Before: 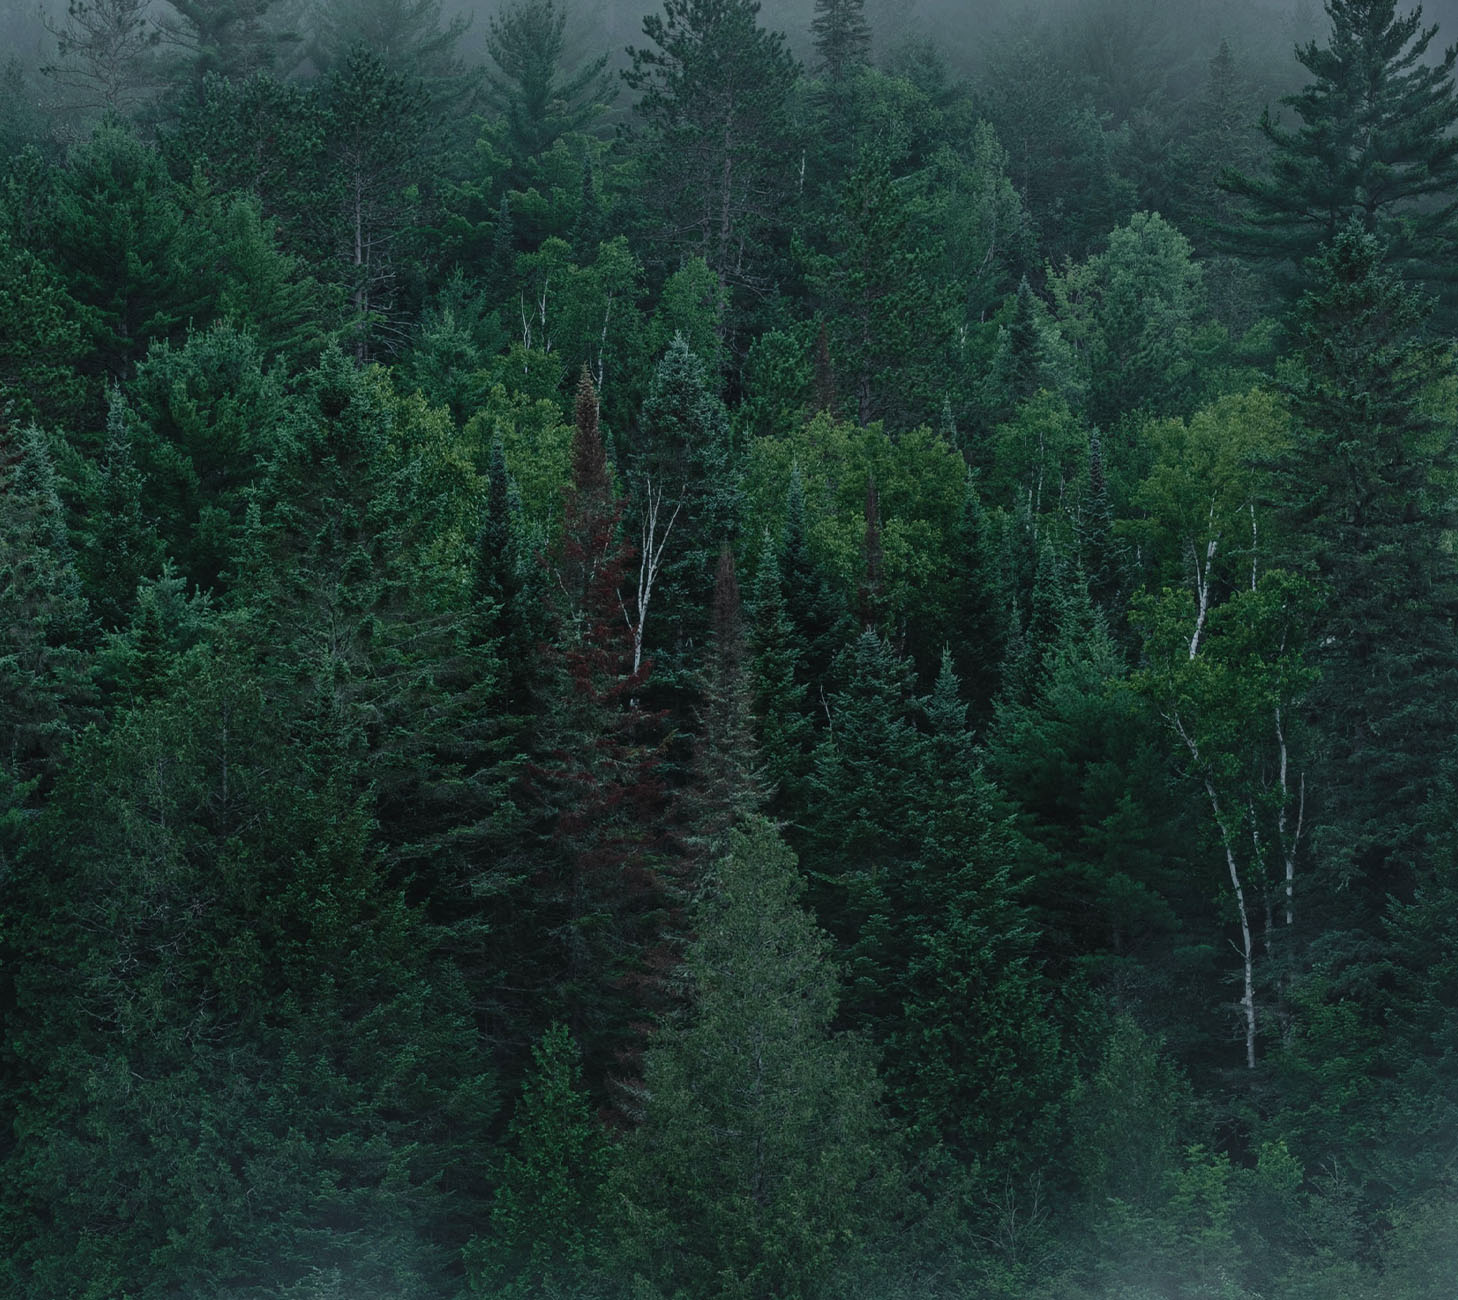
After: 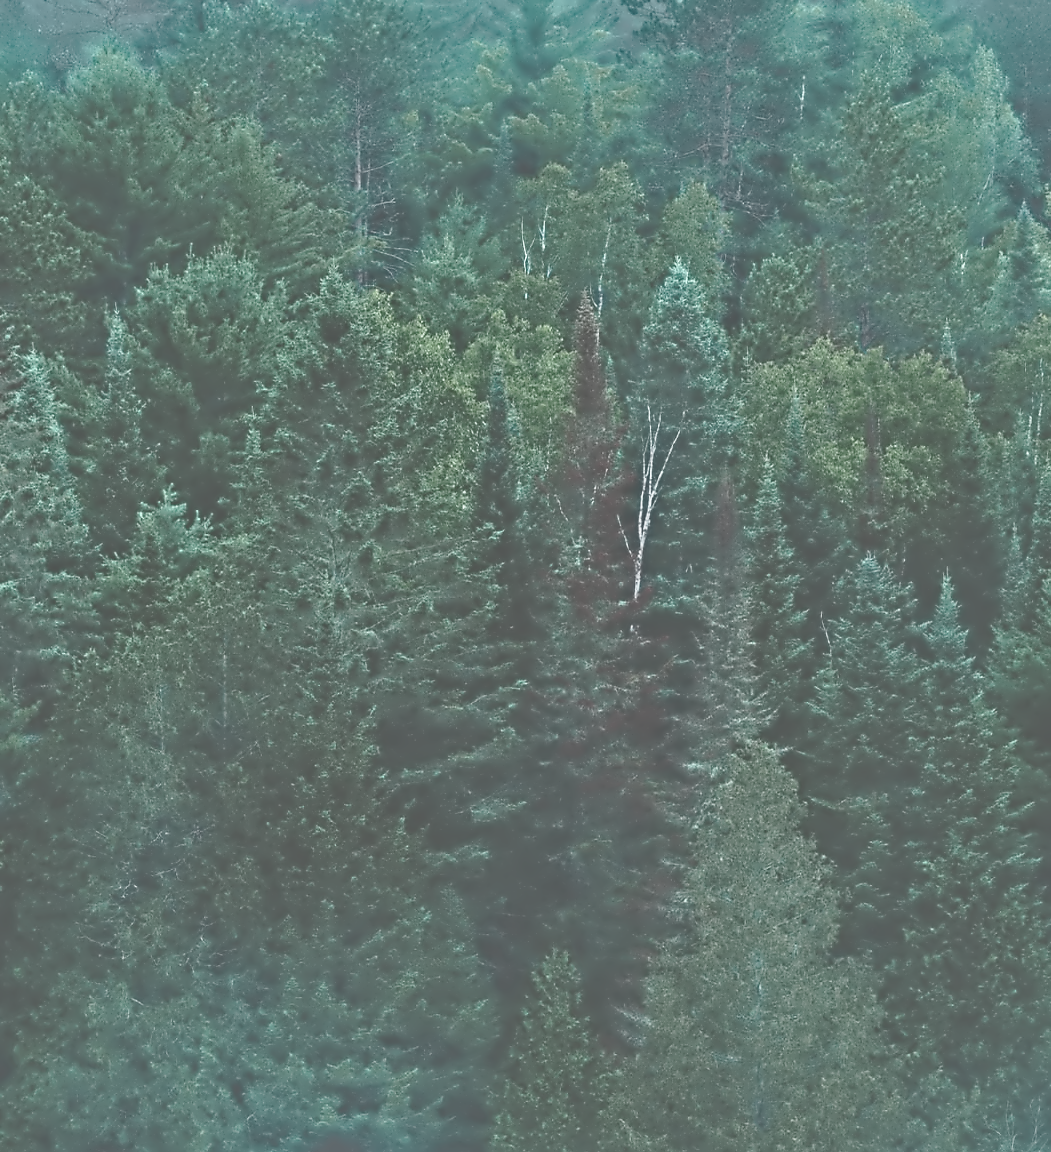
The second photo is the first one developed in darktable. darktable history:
shadows and highlights: radius 109.47, shadows 23.35, highlights -59.22, low approximation 0.01, soften with gaussian
exposure: black level correction -0.064, exposure -0.049 EV, compensate highlight preservation false
crop: top 5.744%, right 27.9%, bottom 5.621%
color zones: curves: ch0 [(0.25, 0.5) (0.423, 0.5) (0.443, 0.5) (0.521, 0.756) (0.568, 0.5) (0.576, 0.5) (0.75, 0.5)]; ch1 [(0.25, 0.5) (0.423, 0.5) (0.443, 0.5) (0.539, 0.873) (0.624, 0.565) (0.631, 0.5) (0.75, 0.5)], mix 30.98%
base curve: curves: ch0 [(0, 0) (0.028, 0.03) (0.121, 0.232) (0.46, 0.748) (0.859, 0.968) (1, 1)], preserve colors none
contrast equalizer: octaves 7, y [[0.5, 0.542, 0.583, 0.625, 0.667, 0.708], [0.5 ×6], [0.5 ×6], [0, 0.033, 0.067, 0.1, 0.133, 0.167], [0, 0.05, 0.1, 0.15, 0.2, 0.25]]
